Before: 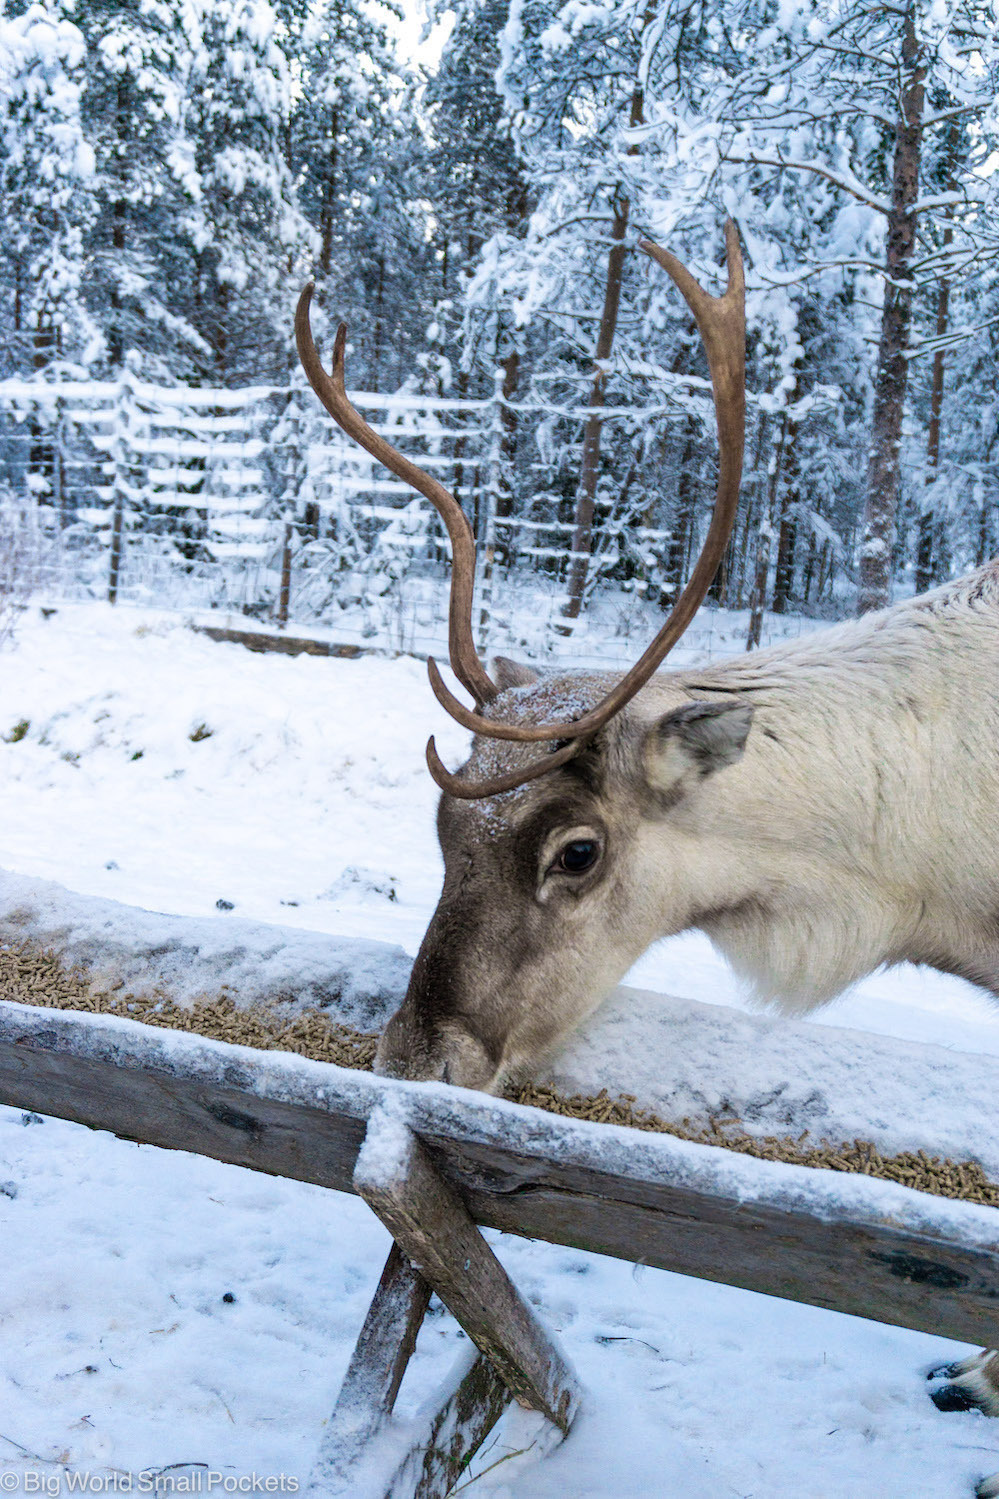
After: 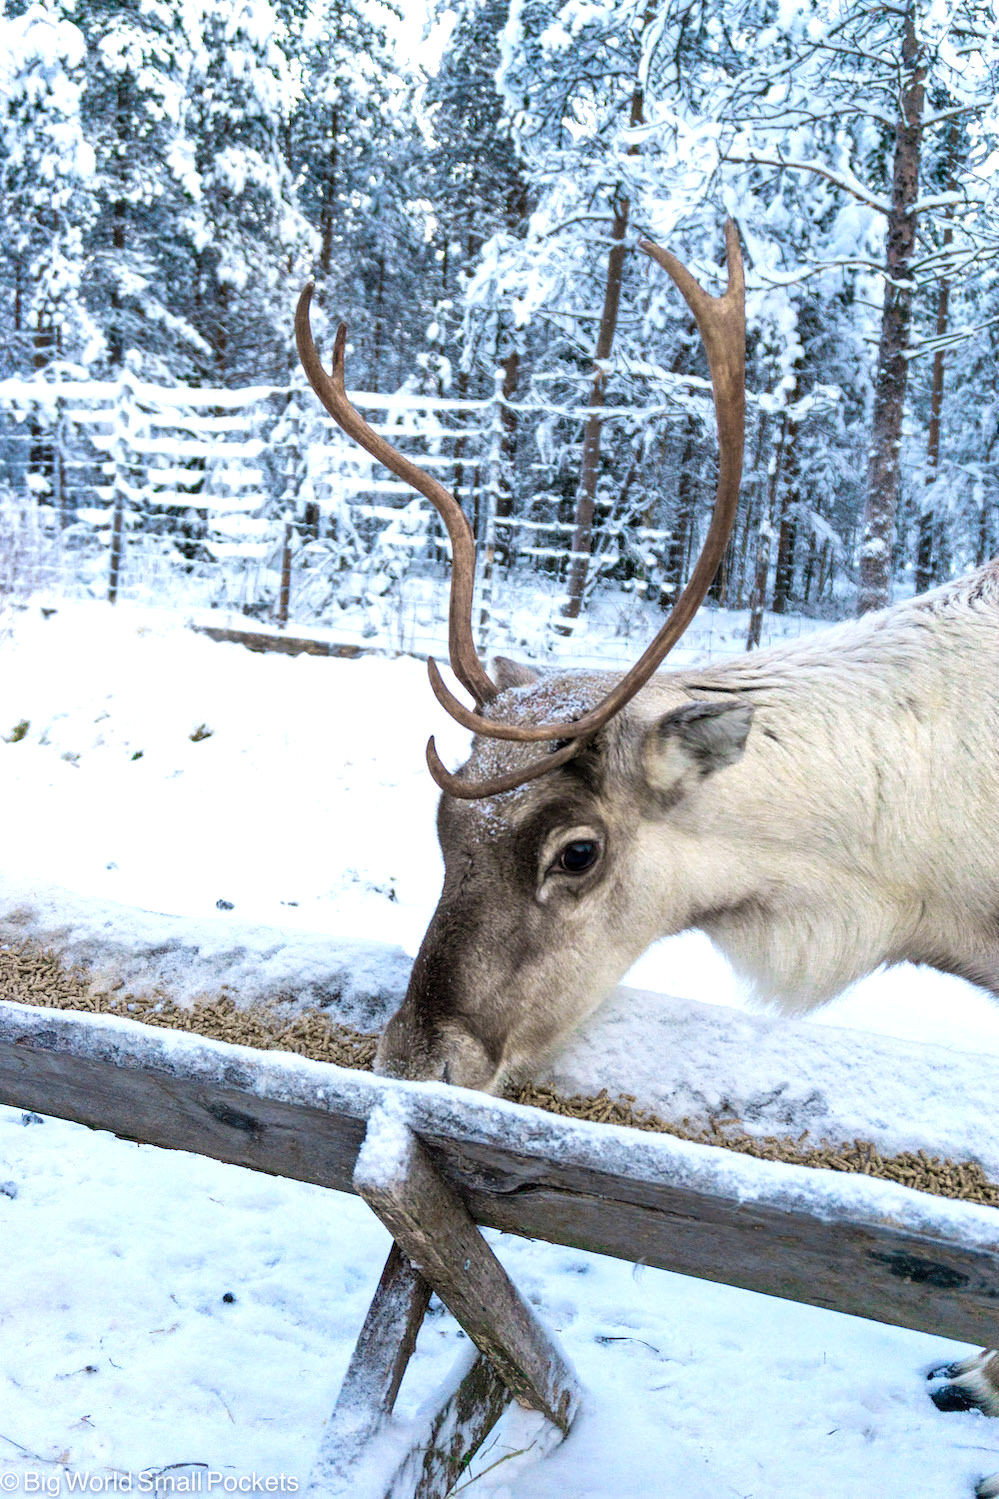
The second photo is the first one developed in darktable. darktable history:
white balance: emerald 1
exposure: black level correction 0.001, exposure 0.5 EV, compensate exposure bias true, compensate highlight preservation false
color correction: saturation 0.98
